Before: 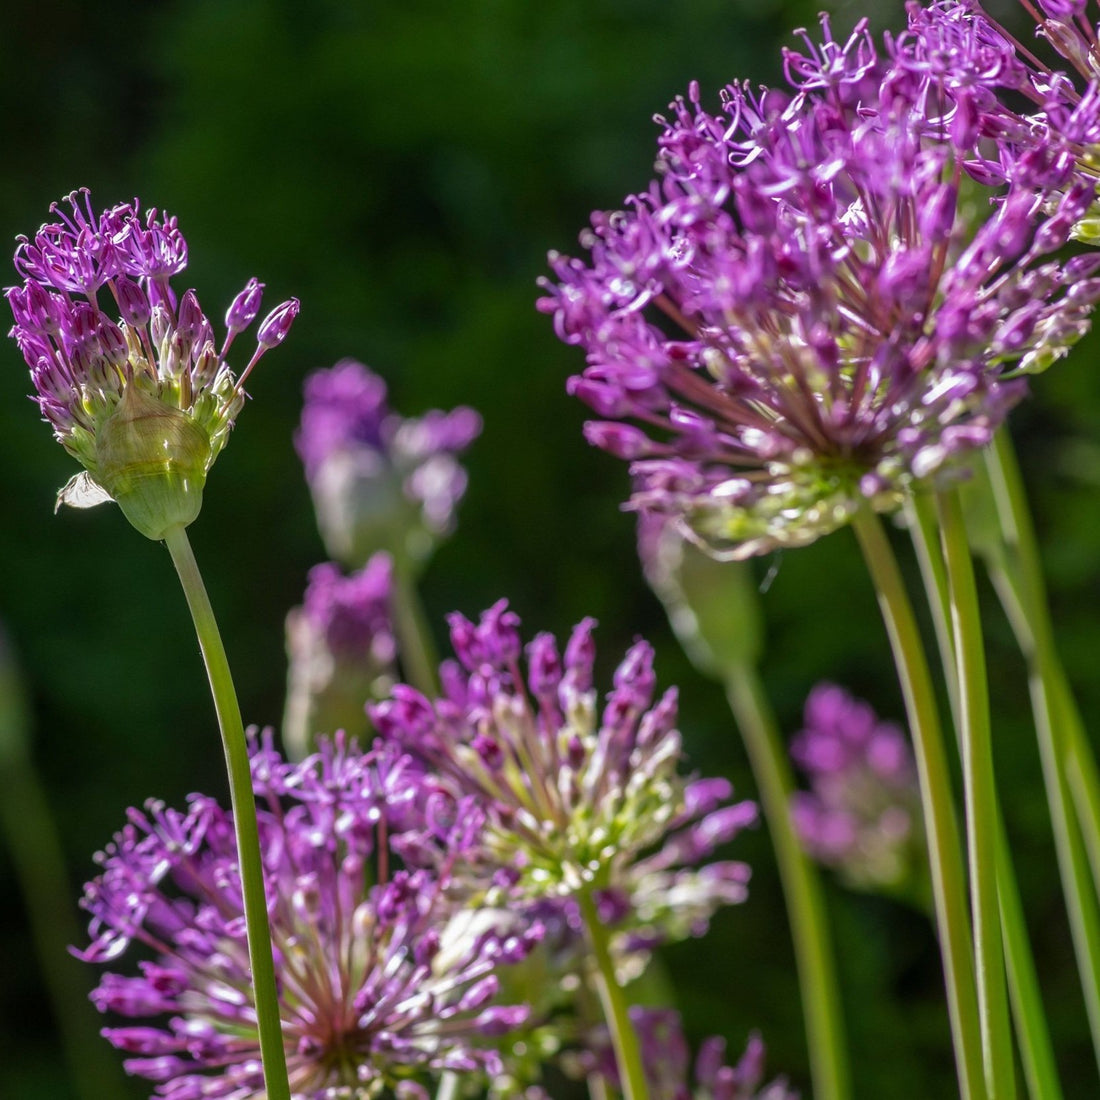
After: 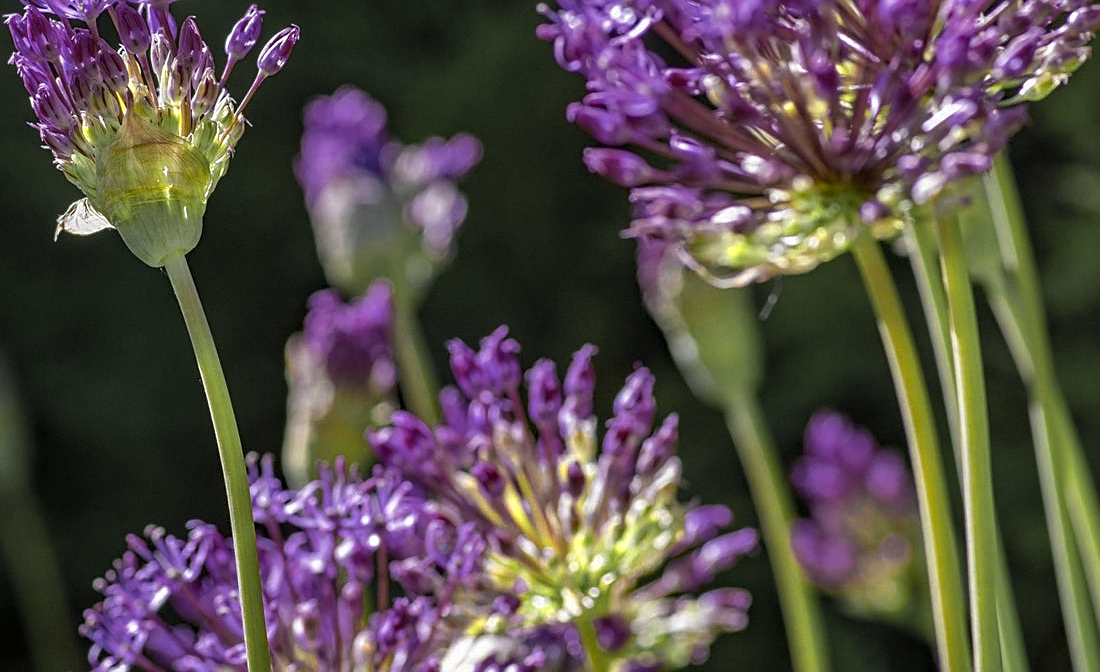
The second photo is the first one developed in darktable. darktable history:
sharpen: on, module defaults
haze removal: adaptive false
color zones: curves: ch0 [(0.004, 0.306) (0.107, 0.448) (0.252, 0.656) (0.41, 0.398) (0.595, 0.515) (0.768, 0.628)]; ch1 [(0.07, 0.323) (0.151, 0.452) (0.252, 0.608) (0.346, 0.221) (0.463, 0.189) (0.61, 0.368) (0.735, 0.395) (0.921, 0.412)]; ch2 [(0, 0.476) (0.132, 0.512) (0.243, 0.512) (0.397, 0.48) (0.522, 0.376) (0.634, 0.536) (0.761, 0.46)]
crop and rotate: top 24.826%, bottom 14.057%
